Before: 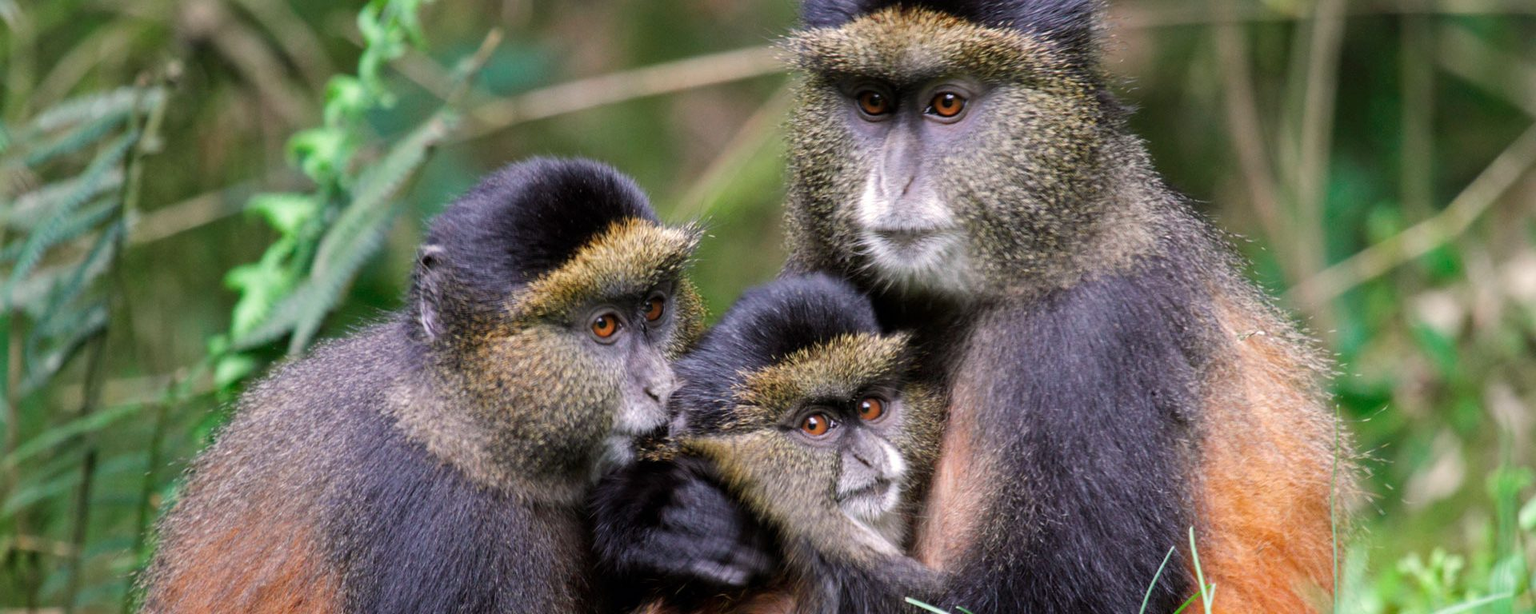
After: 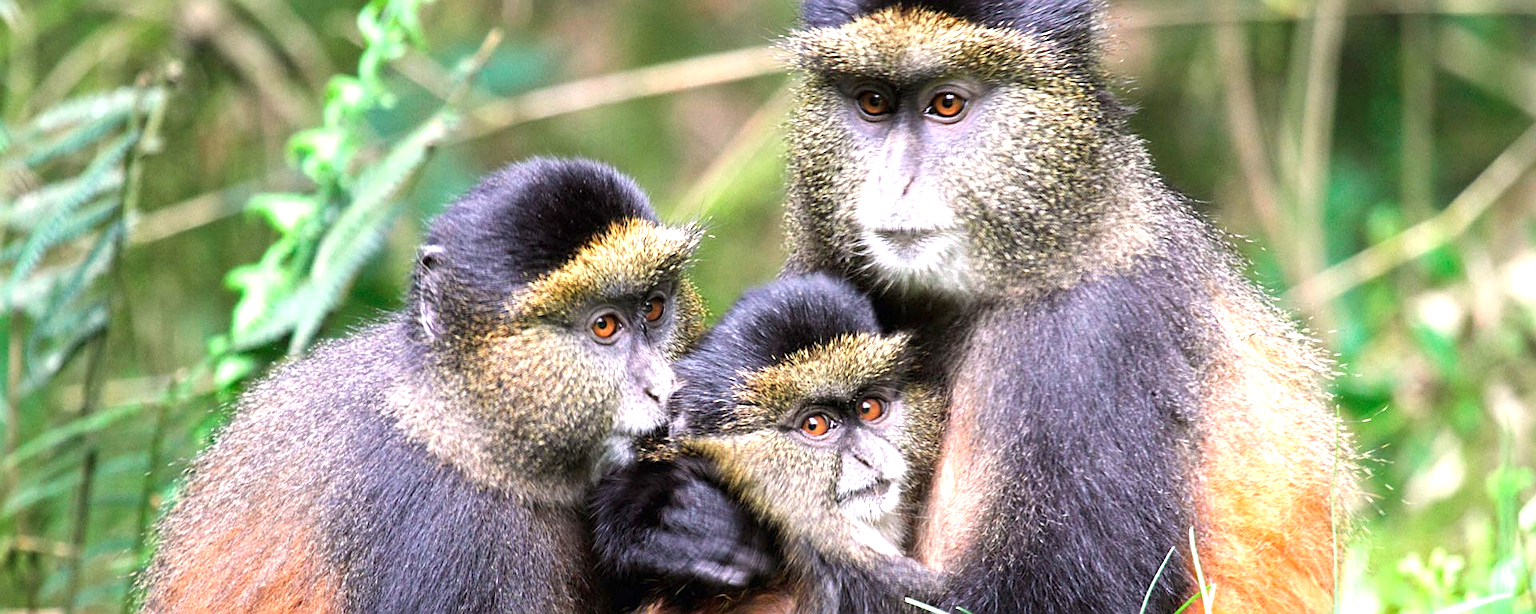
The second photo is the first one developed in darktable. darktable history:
exposure: black level correction 0, exposure 1.2 EV, compensate highlight preservation false
sharpen: radius 1.967
